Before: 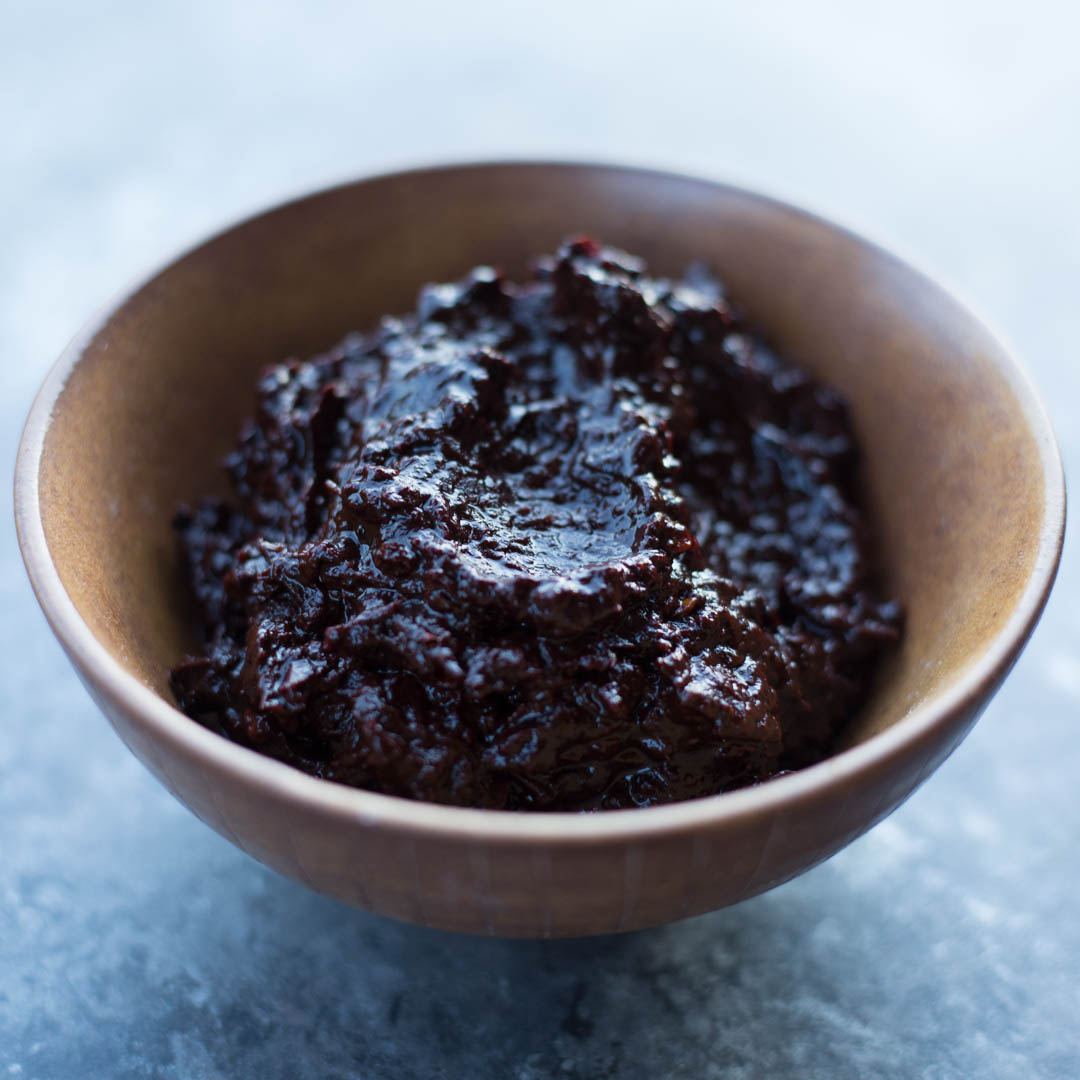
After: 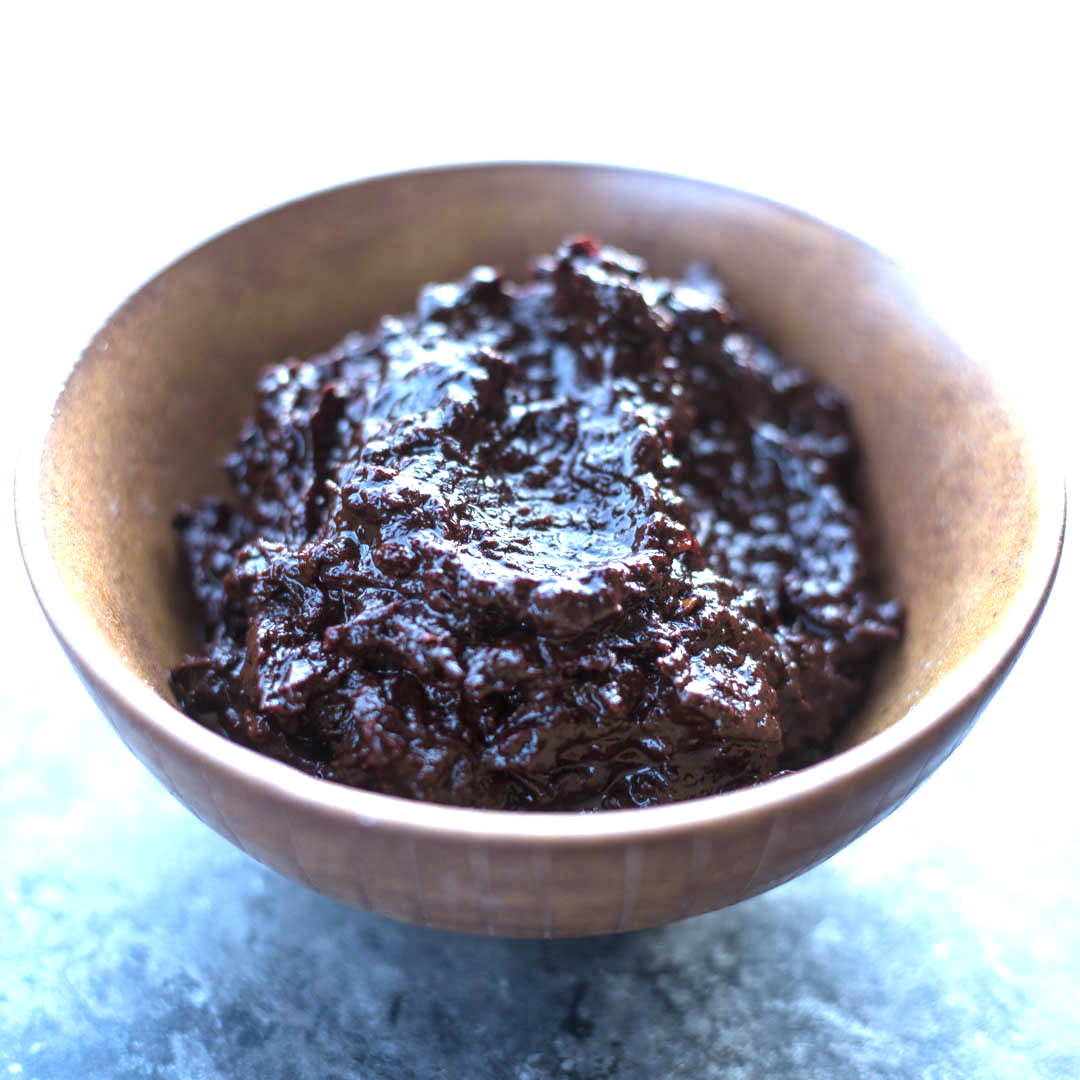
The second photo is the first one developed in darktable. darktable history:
contrast brightness saturation: saturation -0.05
exposure: black level correction 0, exposure 1.2 EV, compensate exposure bias true, compensate highlight preservation false
local contrast: detail 130%
white balance: red 0.976, blue 1.04
